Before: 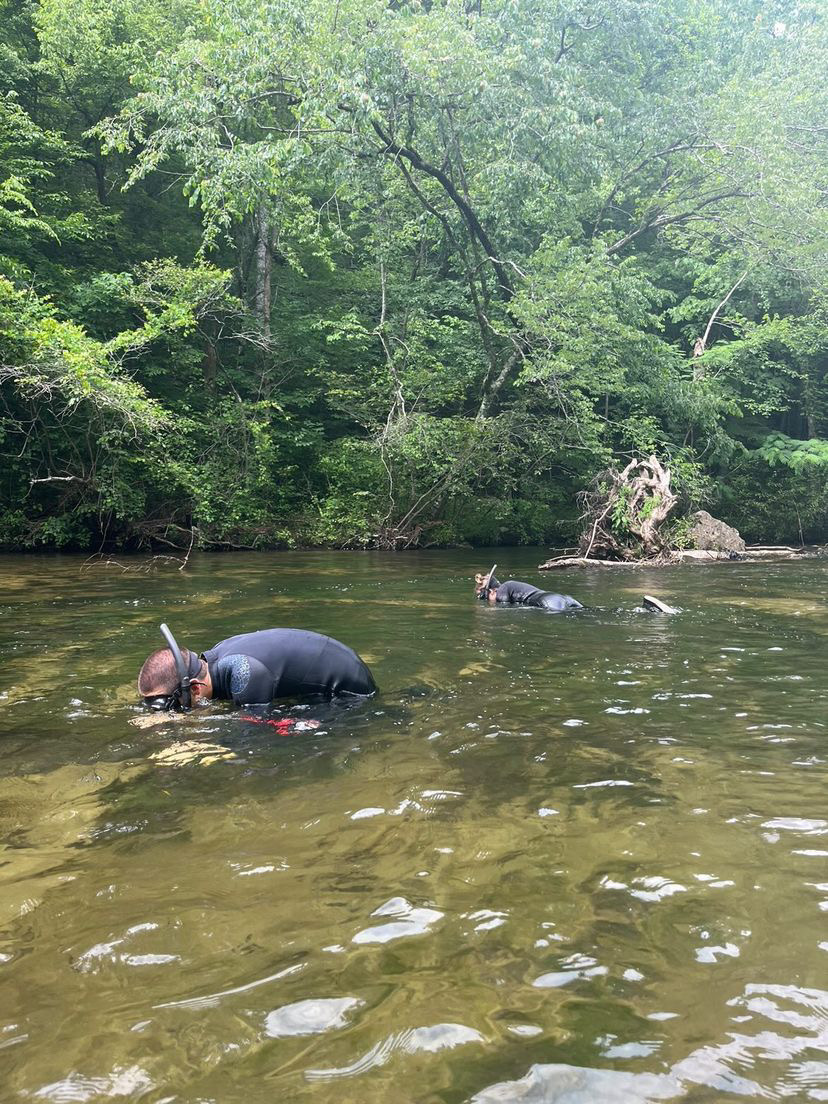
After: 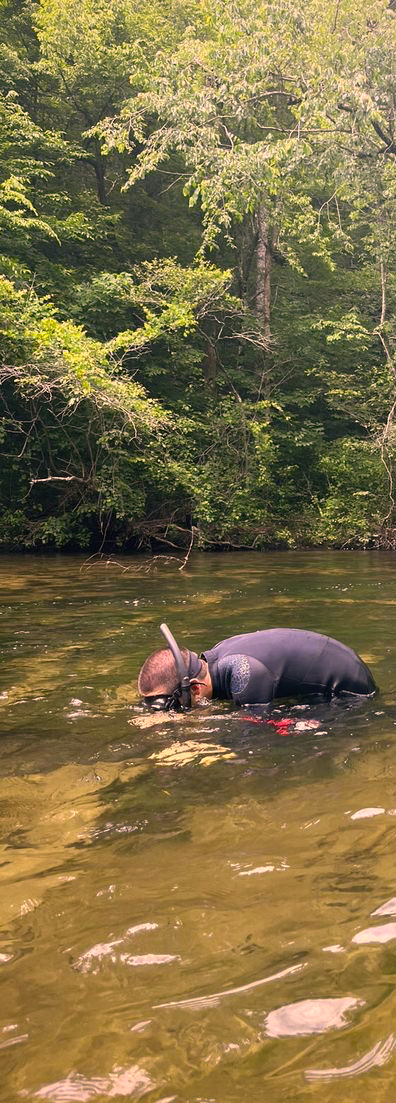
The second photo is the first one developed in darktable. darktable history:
color correction: highlights a* 20.69, highlights b* 19.49
vignetting: fall-off radius 82.82%, saturation 0.366, unbound false
shadows and highlights: shadows 61.51, white point adjustment 0.474, highlights -33.27, compress 84.2%
crop and rotate: left 0.051%, top 0%, right 52.059%
